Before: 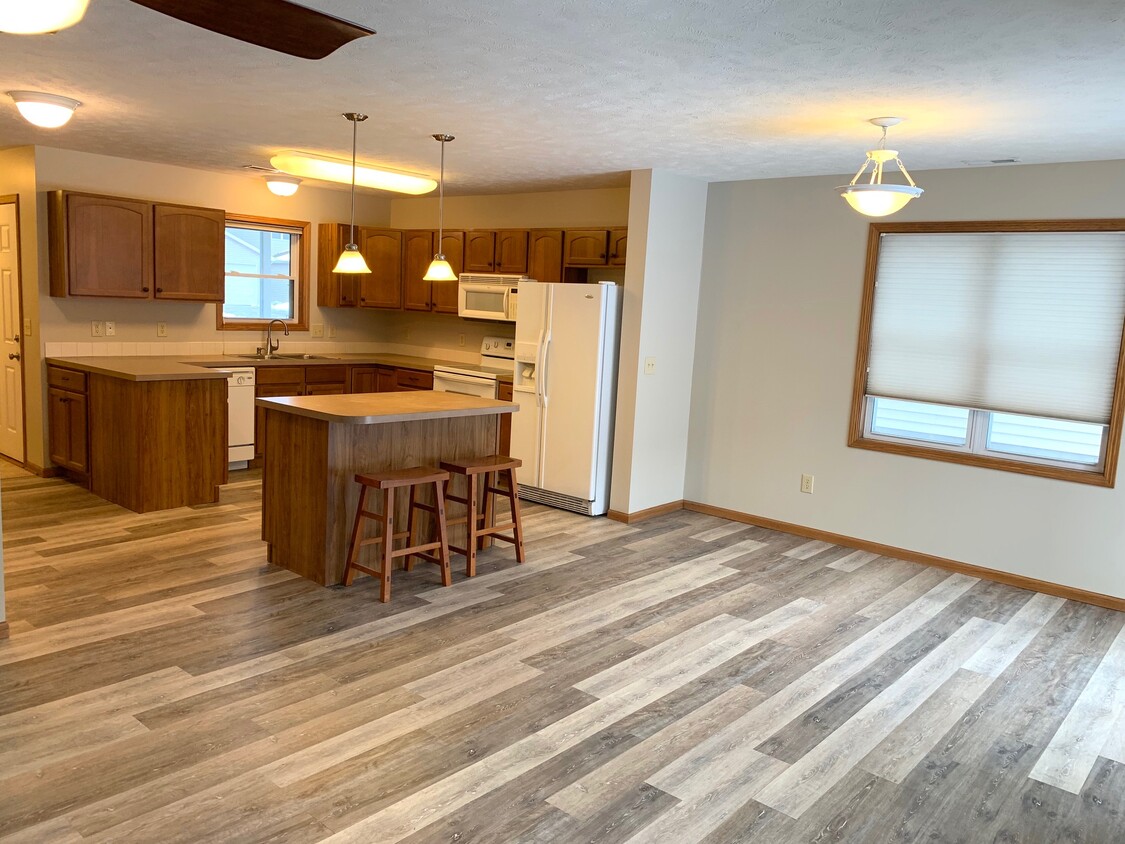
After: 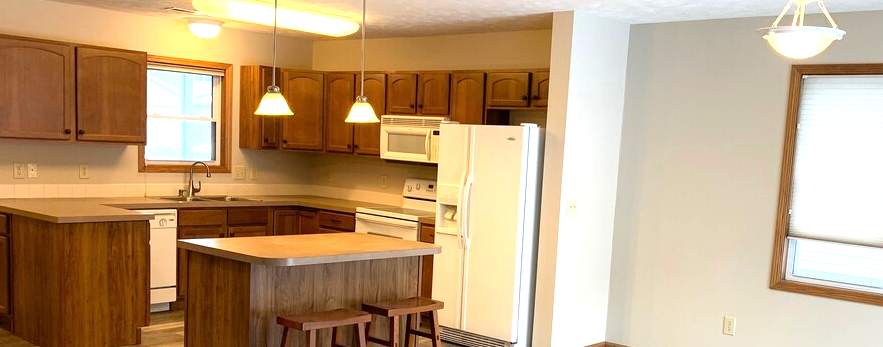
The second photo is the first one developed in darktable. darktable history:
crop: left 6.998%, top 18.774%, right 14.511%, bottom 40.013%
tone equalizer: -8 EV -0.752 EV, -7 EV -0.678 EV, -6 EV -0.619 EV, -5 EV -0.384 EV, -3 EV 0.397 EV, -2 EV 0.6 EV, -1 EV 0.677 EV, +0 EV 0.775 EV
